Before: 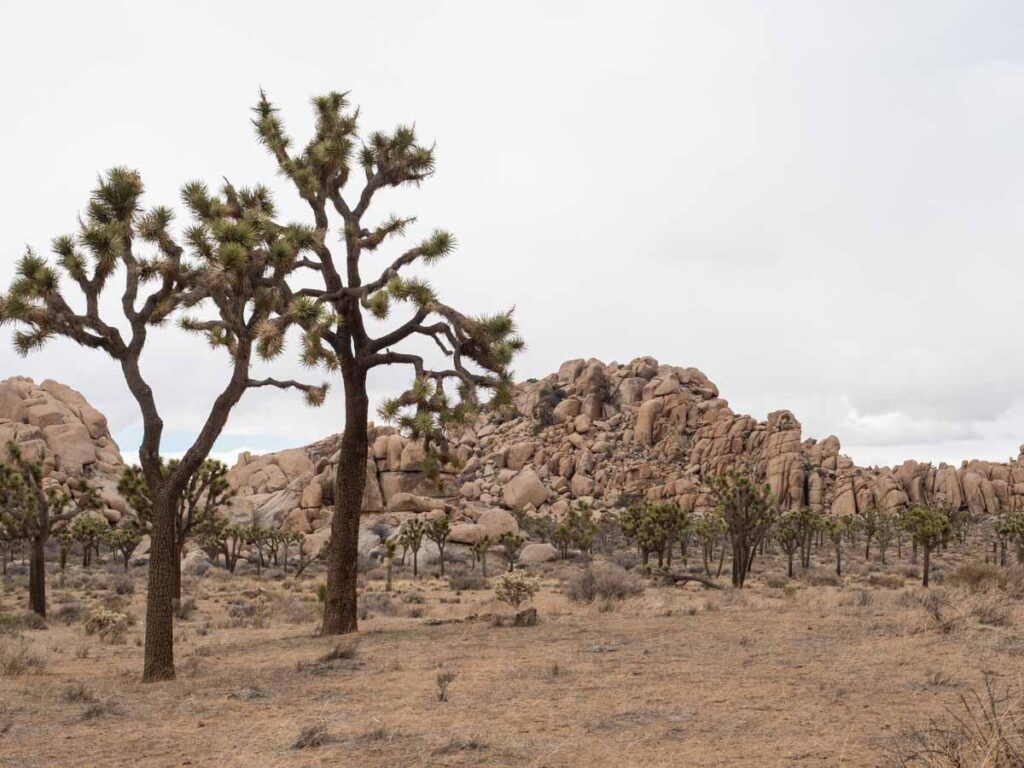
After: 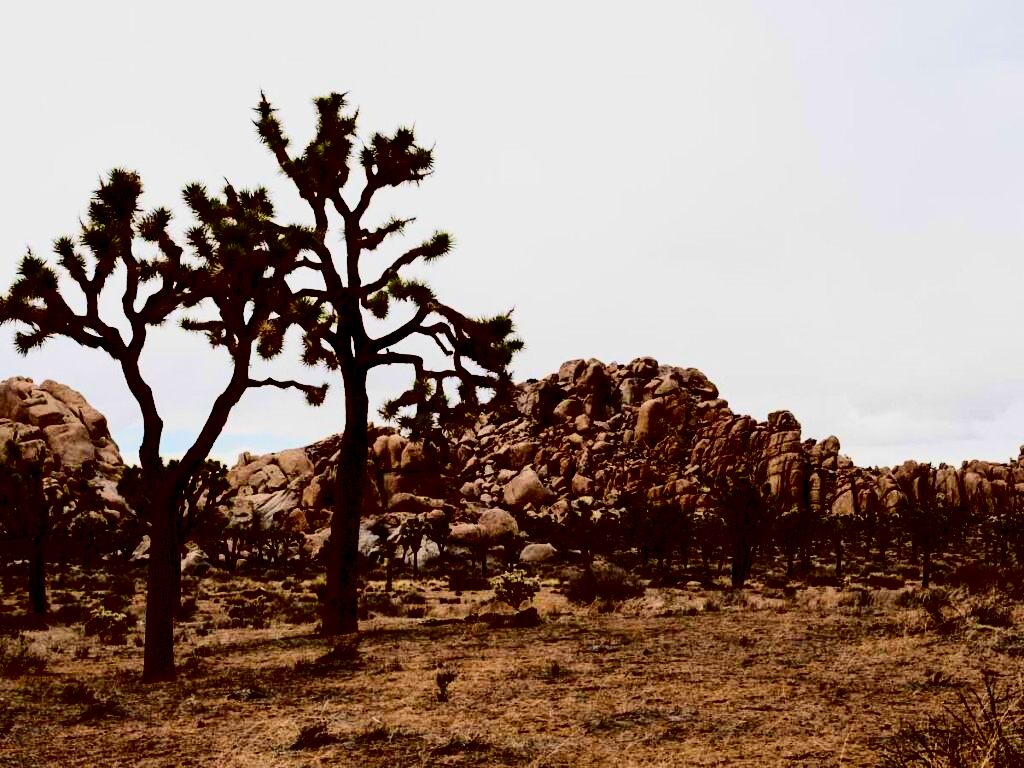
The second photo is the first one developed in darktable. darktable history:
filmic rgb: black relative exposure -4.55 EV, white relative exposure 4.81 EV, hardness 2.35, latitude 36.08%, contrast 1.048, highlights saturation mix 0.839%, shadows ↔ highlights balance 1.19%
contrast brightness saturation: contrast 0.751, brightness -0.981, saturation 0.996
